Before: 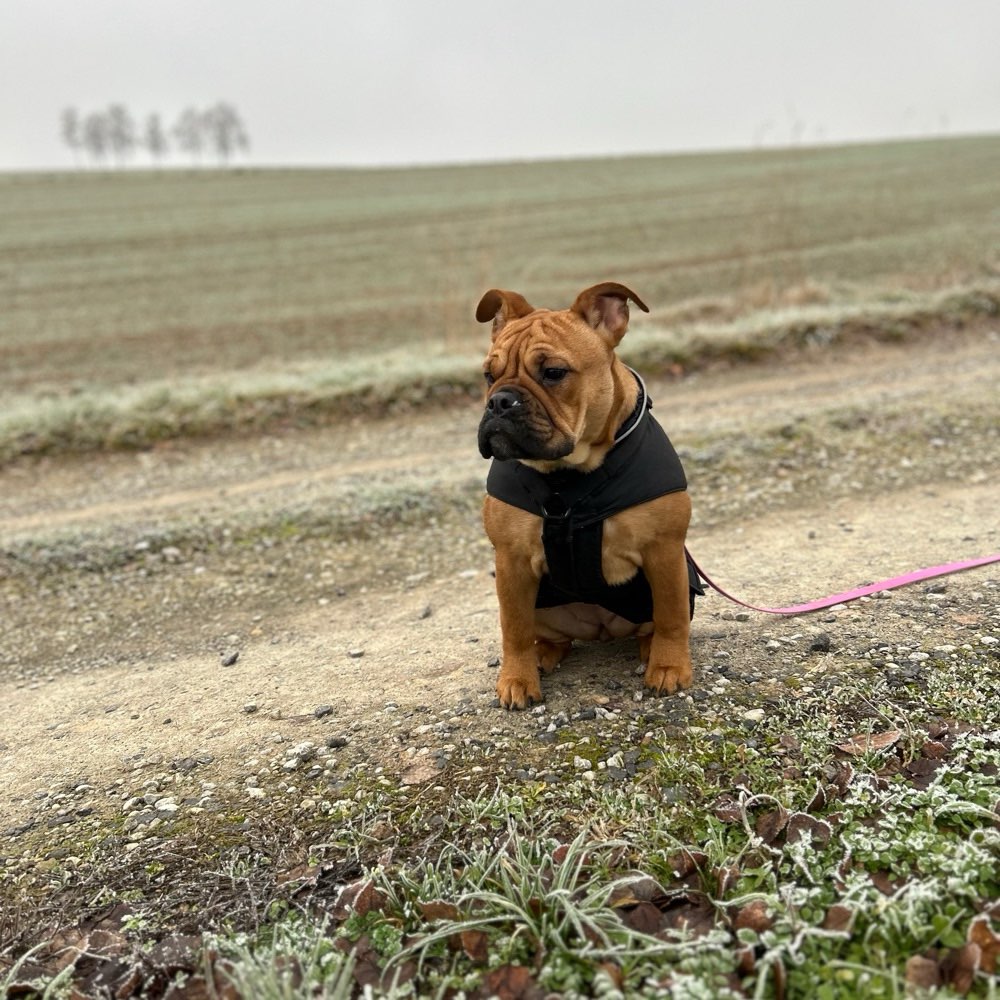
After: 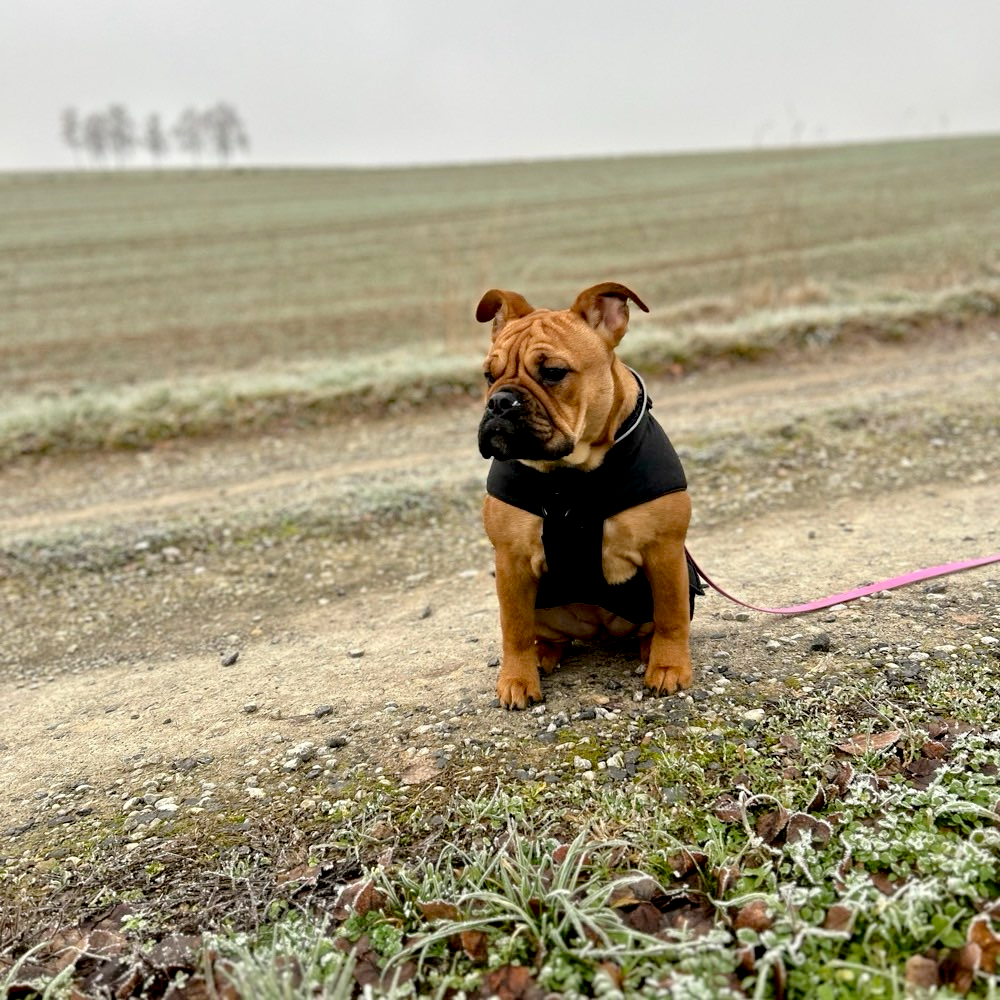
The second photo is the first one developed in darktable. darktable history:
exposure: black level correction 0.012, compensate highlight preservation false
tone equalizer: -8 EV 0.001 EV, -7 EV -0.004 EV, -6 EV 0.009 EV, -5 EV 0.032 EV, -4 EV 0.276 EV, -3 EV 0.644 EV, -2 EV 0.584 EV, -1 EV 0.187 EV, +0 EV 0.024 EV
